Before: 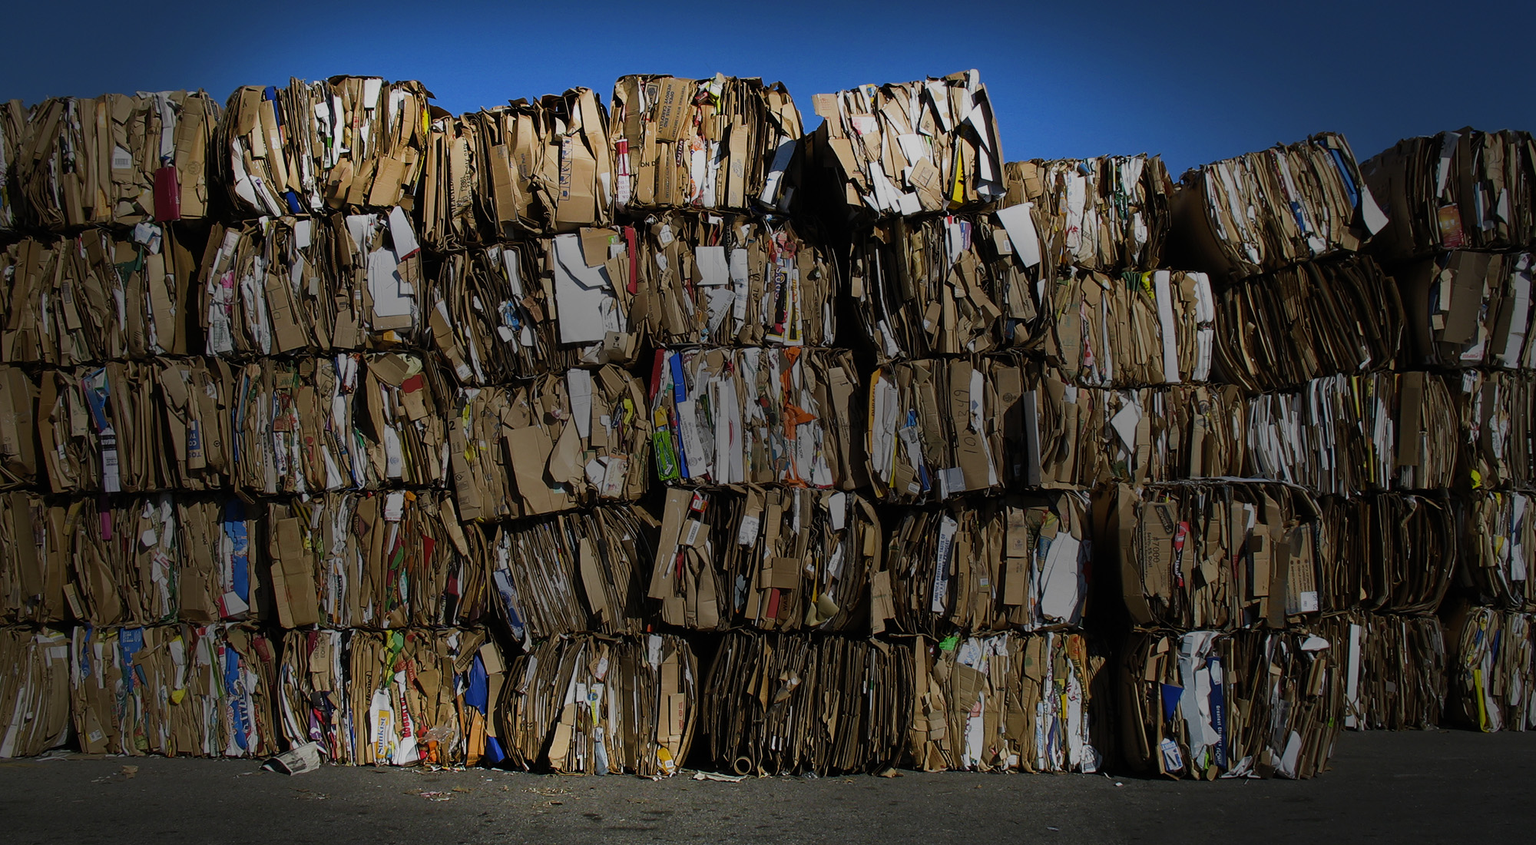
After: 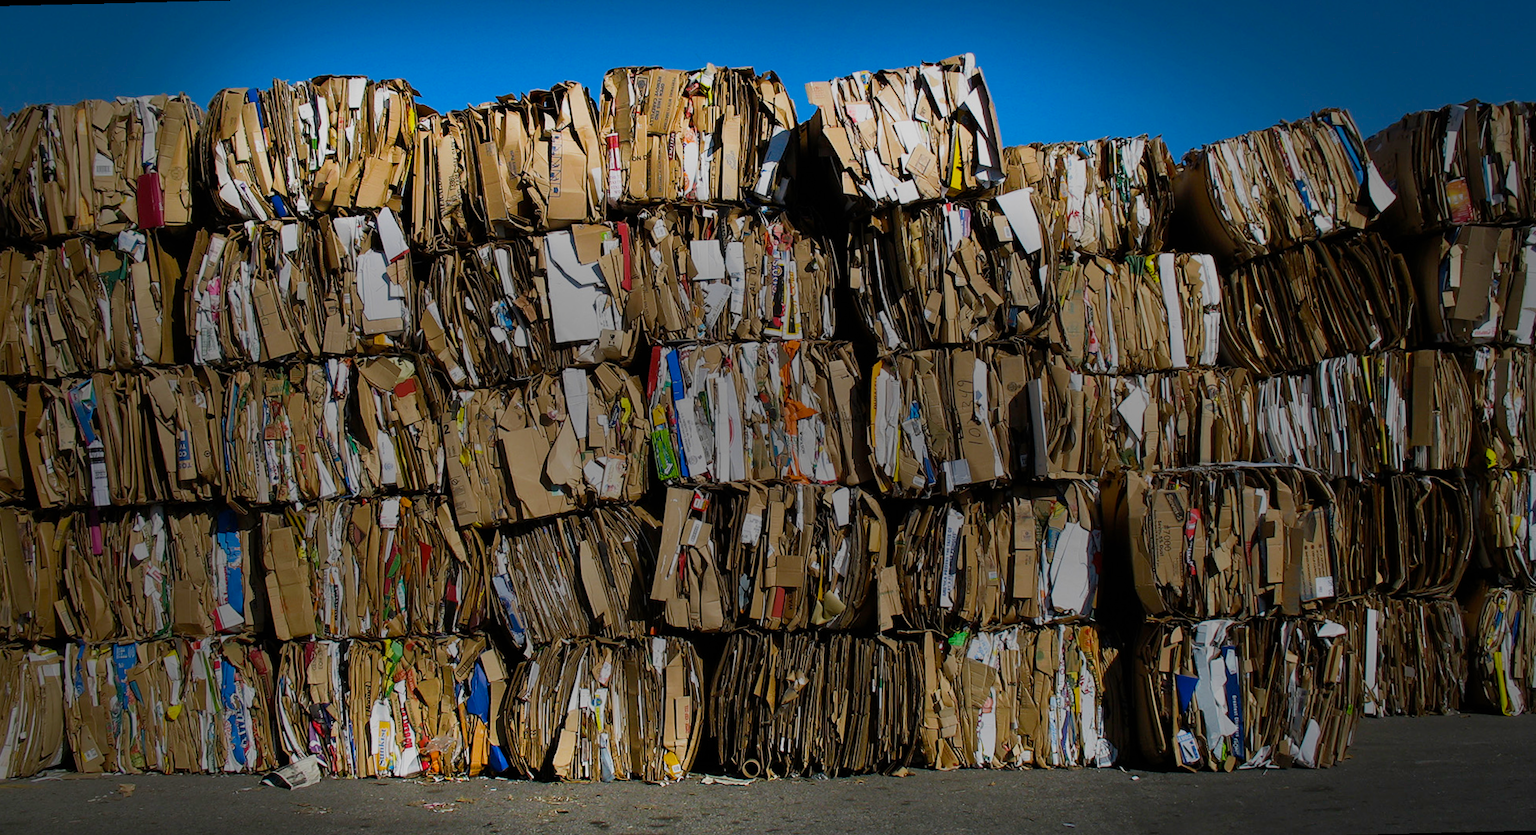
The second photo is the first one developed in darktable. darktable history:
rotate and perspective: rotation -1.42°, crop left 0.016, crop right 0.984, crop top 0.035, crop bottom 0.965
color balance rgb: perceptual saturation grading › global saturation 20%, global vibrance 20%
